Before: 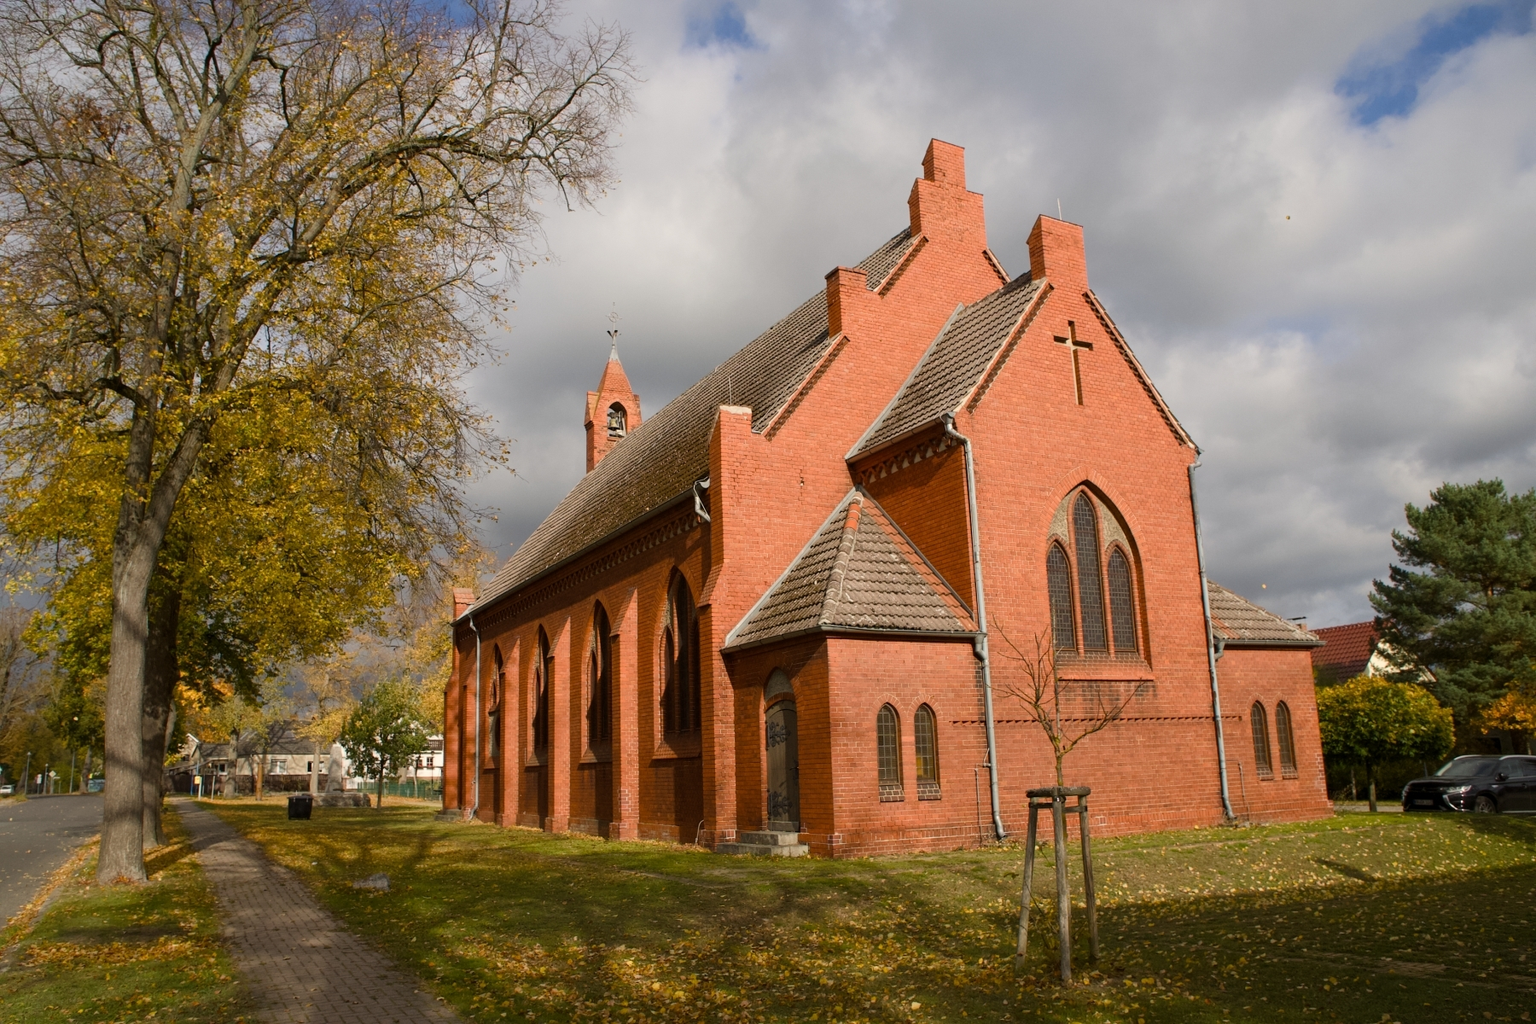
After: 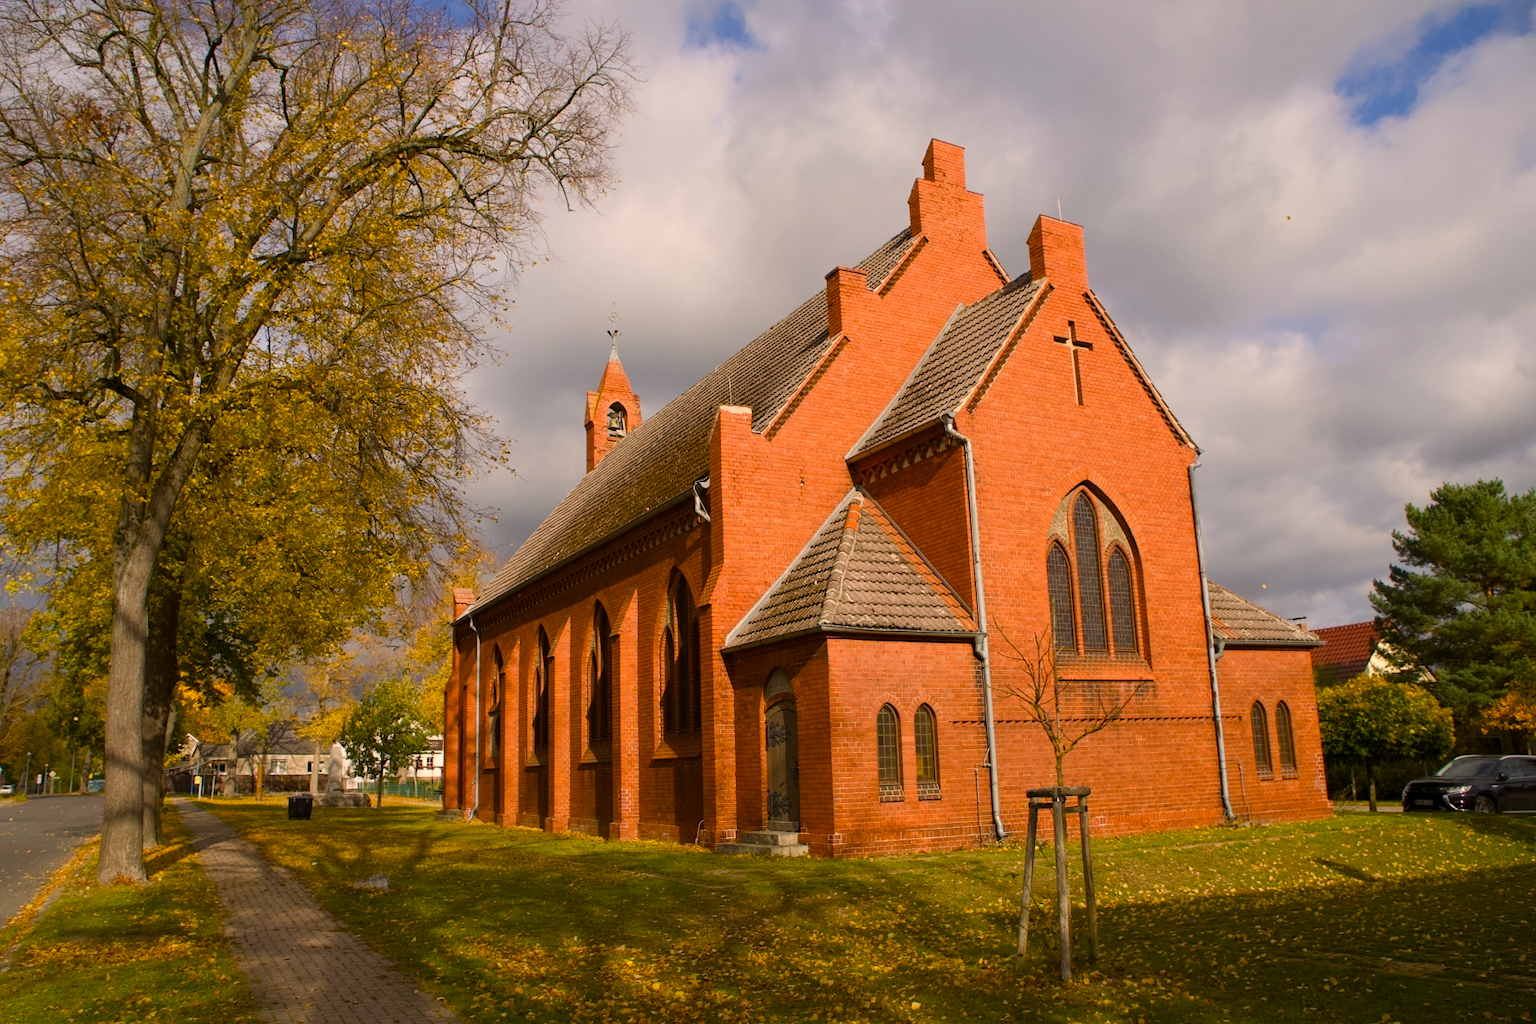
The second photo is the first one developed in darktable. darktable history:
color correction: highlights a* 5.81, highlights b* 4.84
color balance rgb: perceptual saturation grading › global saturation 25%, global vibrance 20%
